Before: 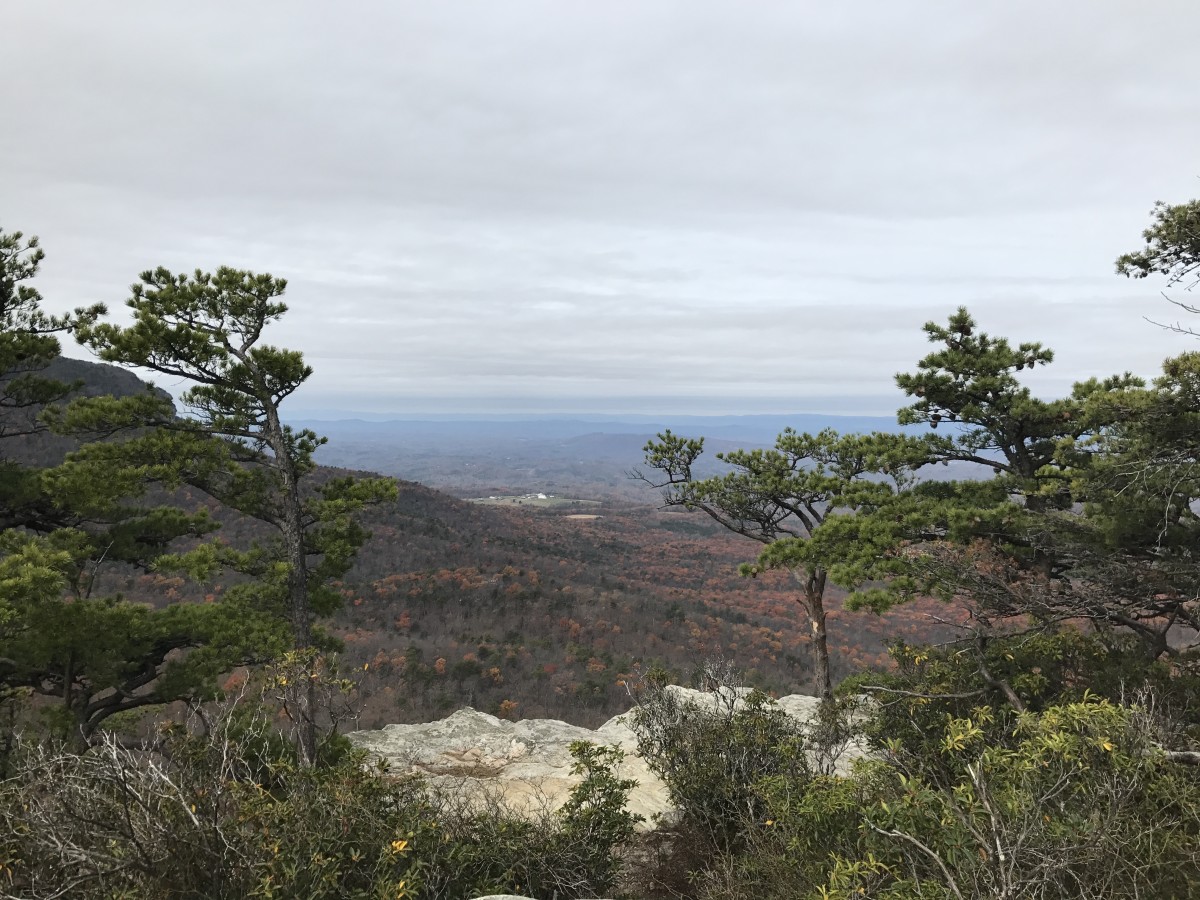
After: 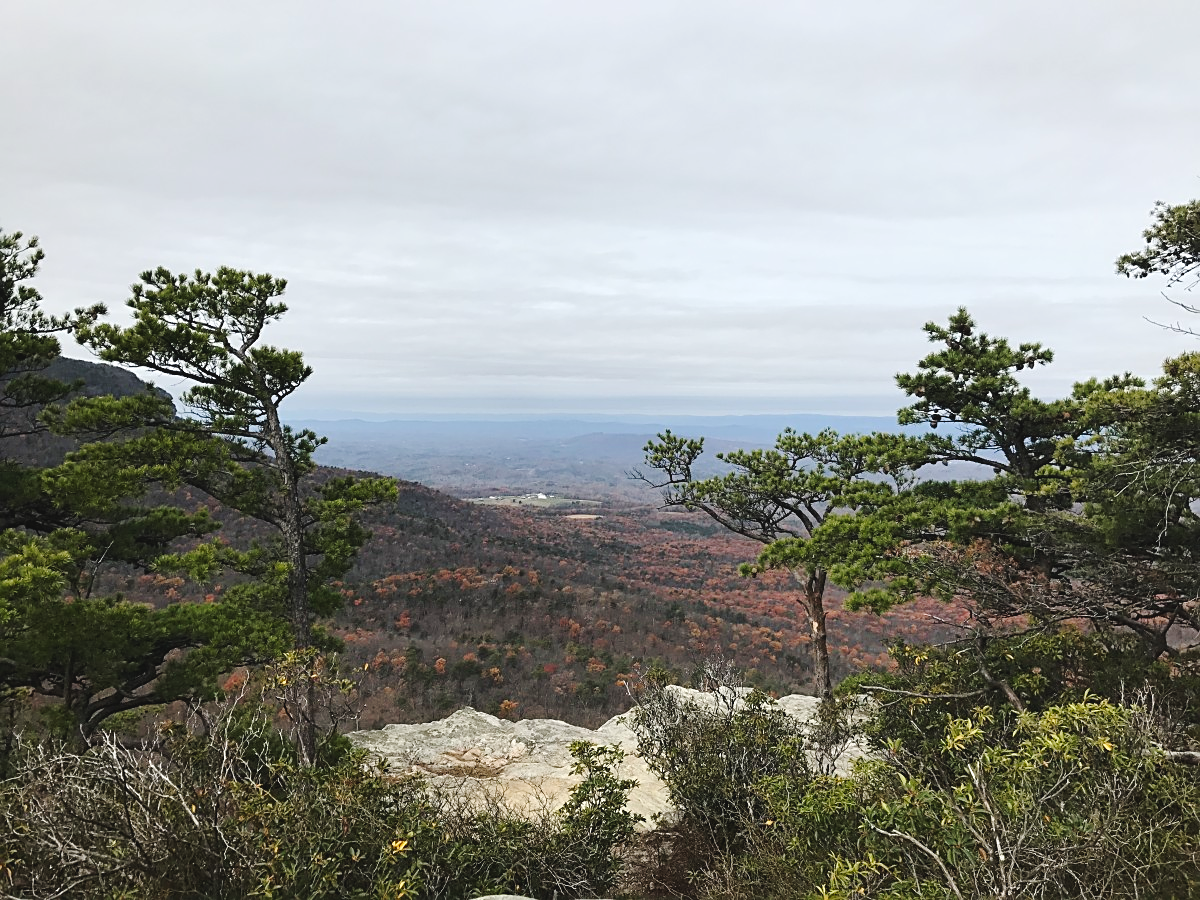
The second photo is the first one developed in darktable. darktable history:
tone curve: curves: ch0 [(0, 0.046) (0.037, 0.056) (0.176, 0.162) (0.33, 0.331) (0.432, 0.475) (0.601, 0.665) (0.843, 0.876) (1, 1)]; ch1 [(0, 0) (0.339, 0.349) (0.445, 0.42) (0.476, 0.47) (0.497, 0.492) (0.523, 0.514) (0.557, 0.558) (0.632, 0.615) (0.728, 0.746) (1, 1)]; ch2 [(0, 0) (0.327, 0.324) (0.417, 0.44) (0.46, 0.453) (0.502, 0.495) (0.526, 0.52) (0.54, 0.55) (0.606, 0.626) (0.745, 0.704) (1, 1)], preserve colors none
sharpen: on, module defaults
